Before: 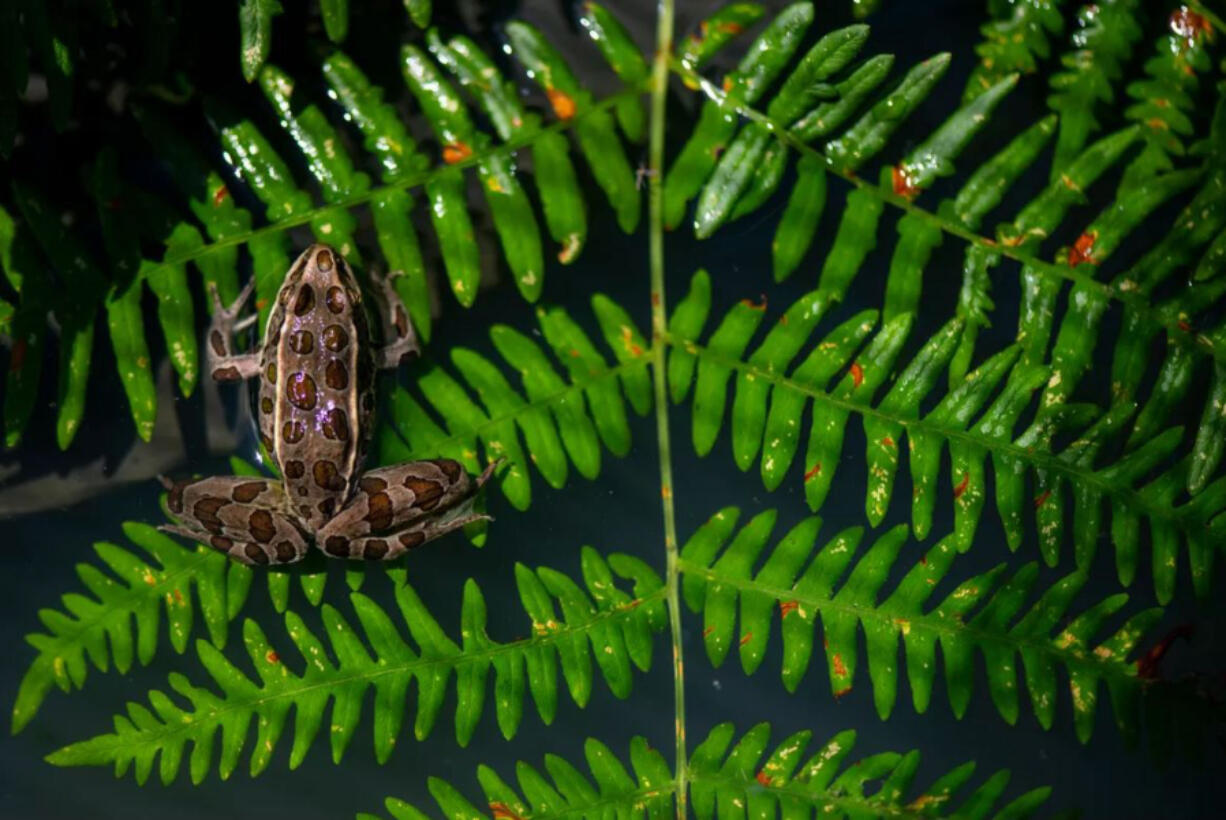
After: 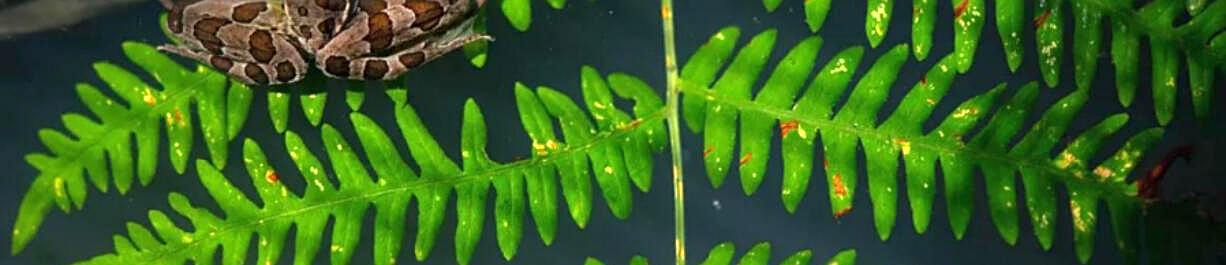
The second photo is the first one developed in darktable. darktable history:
shadows and highlights: radius 126.13, shadows 21.14, highlights -21.88, low approximation 0.01
color zones: curves: ch1 [(0, 0.513) (0.143, 0.524) (0.286, 0.511) (0.429, 0.506) (0.571, 0.503) (0.714, 0.503) (0.857, 0.508) (1, 0.513)], mix -131.05%
crop and rotate: top 58.759%, bottom 8.865%
sharpen: on, module defaults
exposure: black level correction 0, exposure 1 EV, compensate highlight preservation false
